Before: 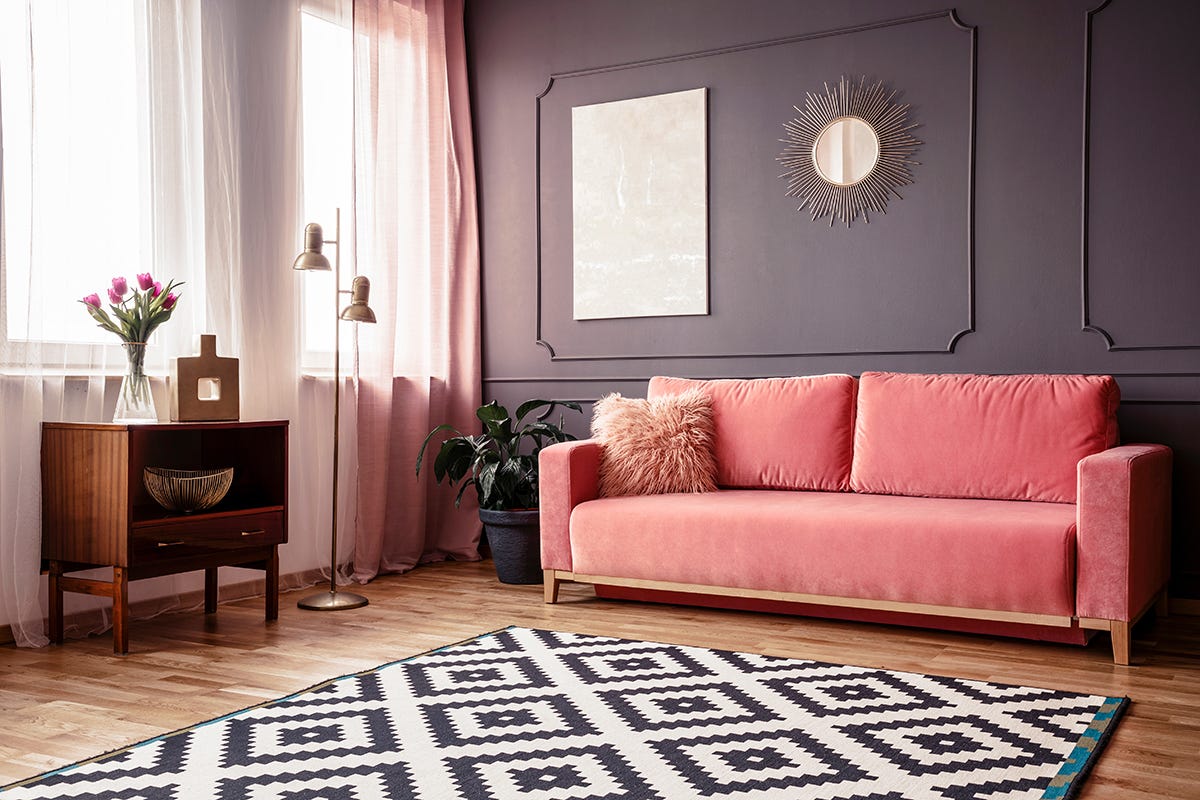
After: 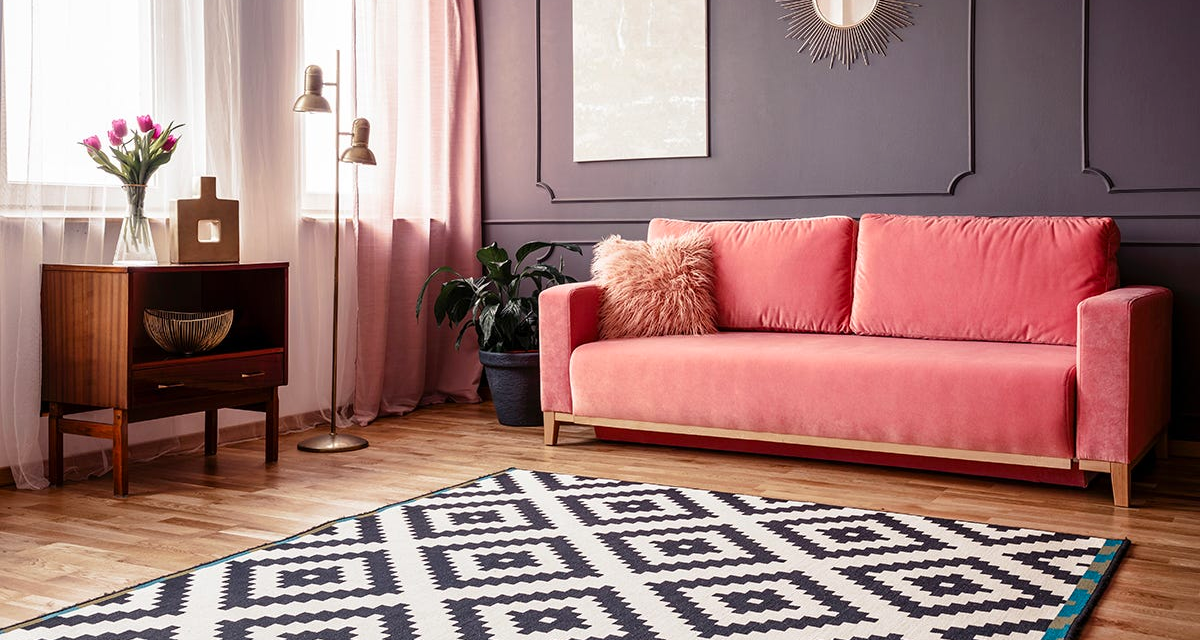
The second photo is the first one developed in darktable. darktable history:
contrast brightness saturation: saturation 0.1
crop and rotate: top 19.998%
